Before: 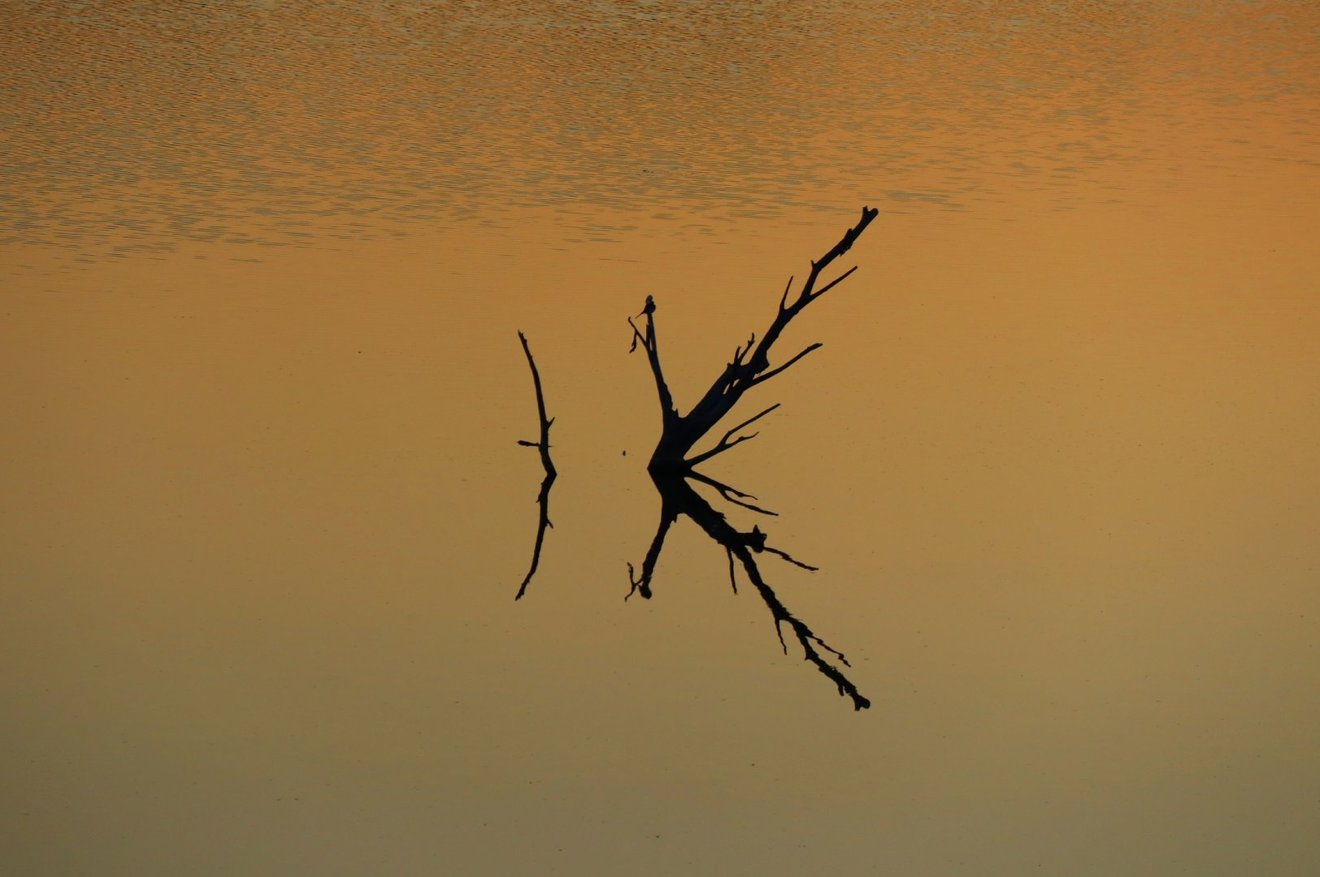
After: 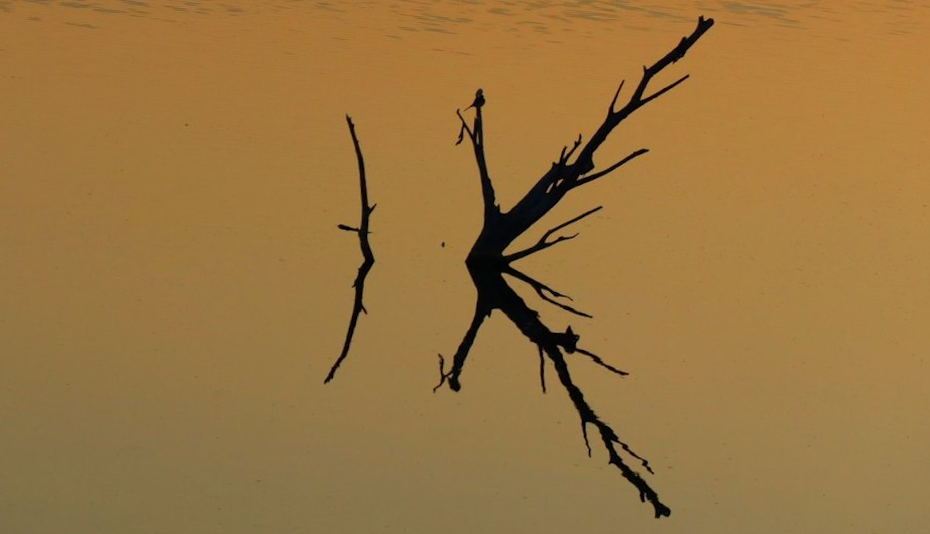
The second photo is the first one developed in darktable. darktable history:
crop and rotate: angle -4.12°, left 9.862%, top 20.784%, right 12.17%, bottom 11.881%
